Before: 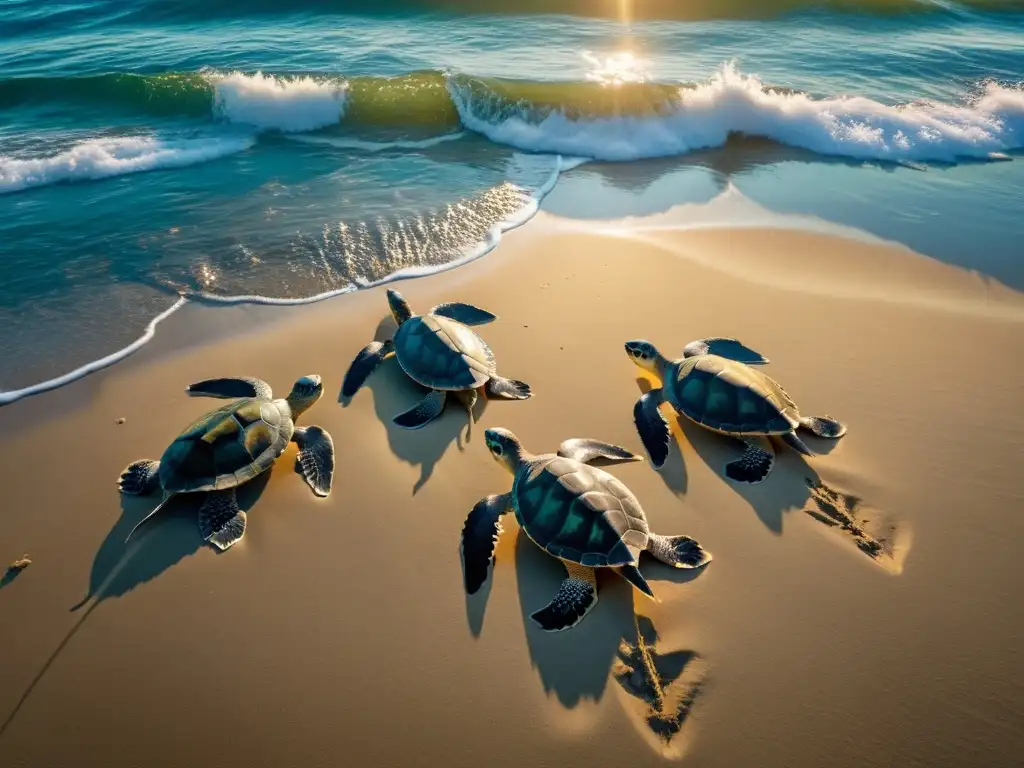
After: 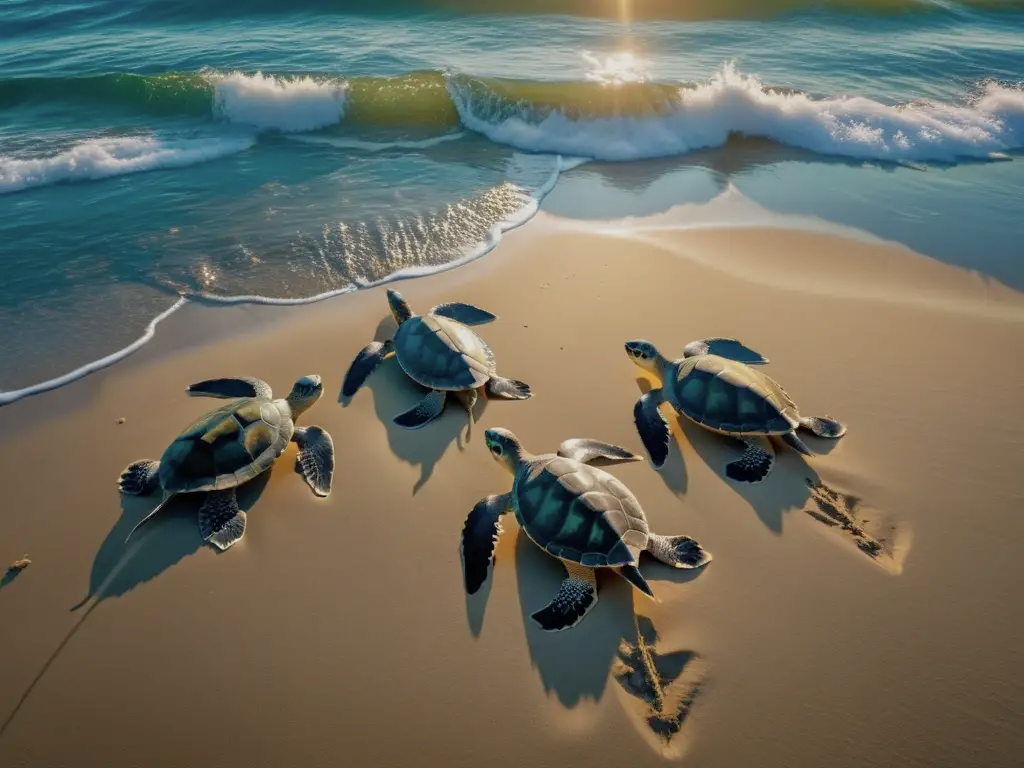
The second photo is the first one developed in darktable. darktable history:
tone equalizer: -8 EV 0.285 EV, -7 EV 0.429 EV, -6 EV 0.393 EV, -5 EV 0.216 EV, -3 EV -0.266 EV, -2 EV -0.393 EV, -1 EV -0.4 EV, +0 EV -0.236 EV, edges refinement/feathering 500, mask exposure compensation -1.57 EV, preserve details no
contrast brightness saturation: saturation -0.16
